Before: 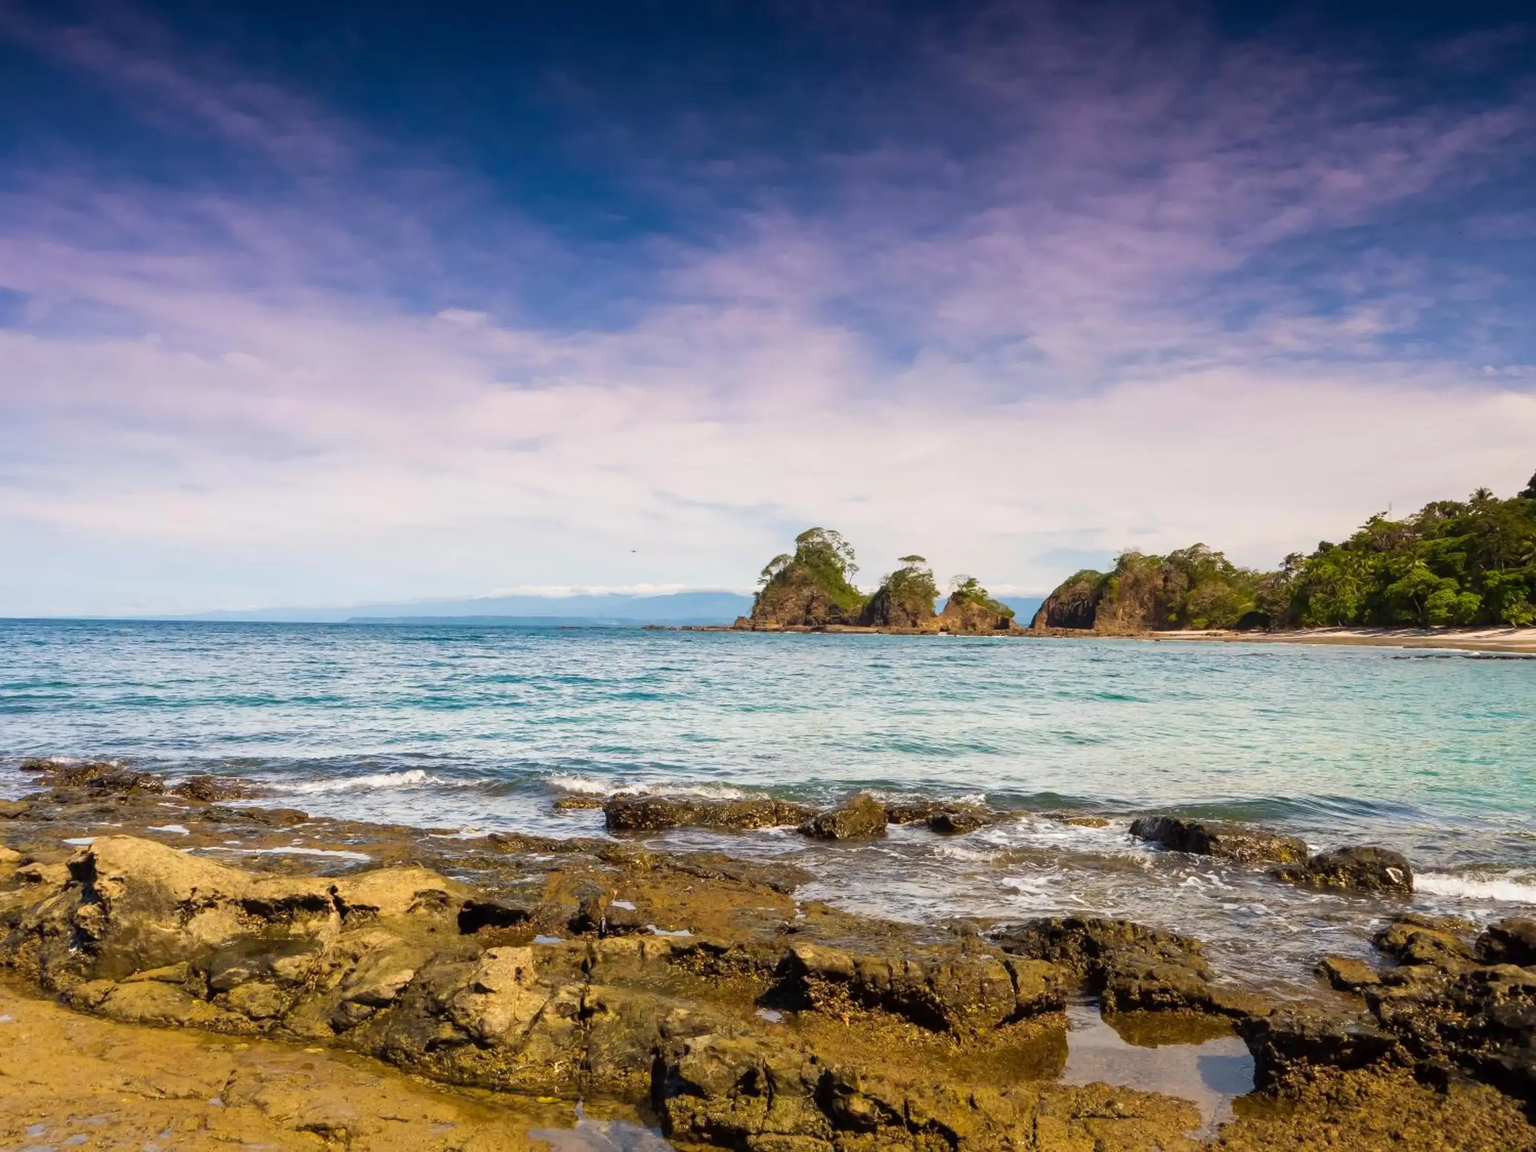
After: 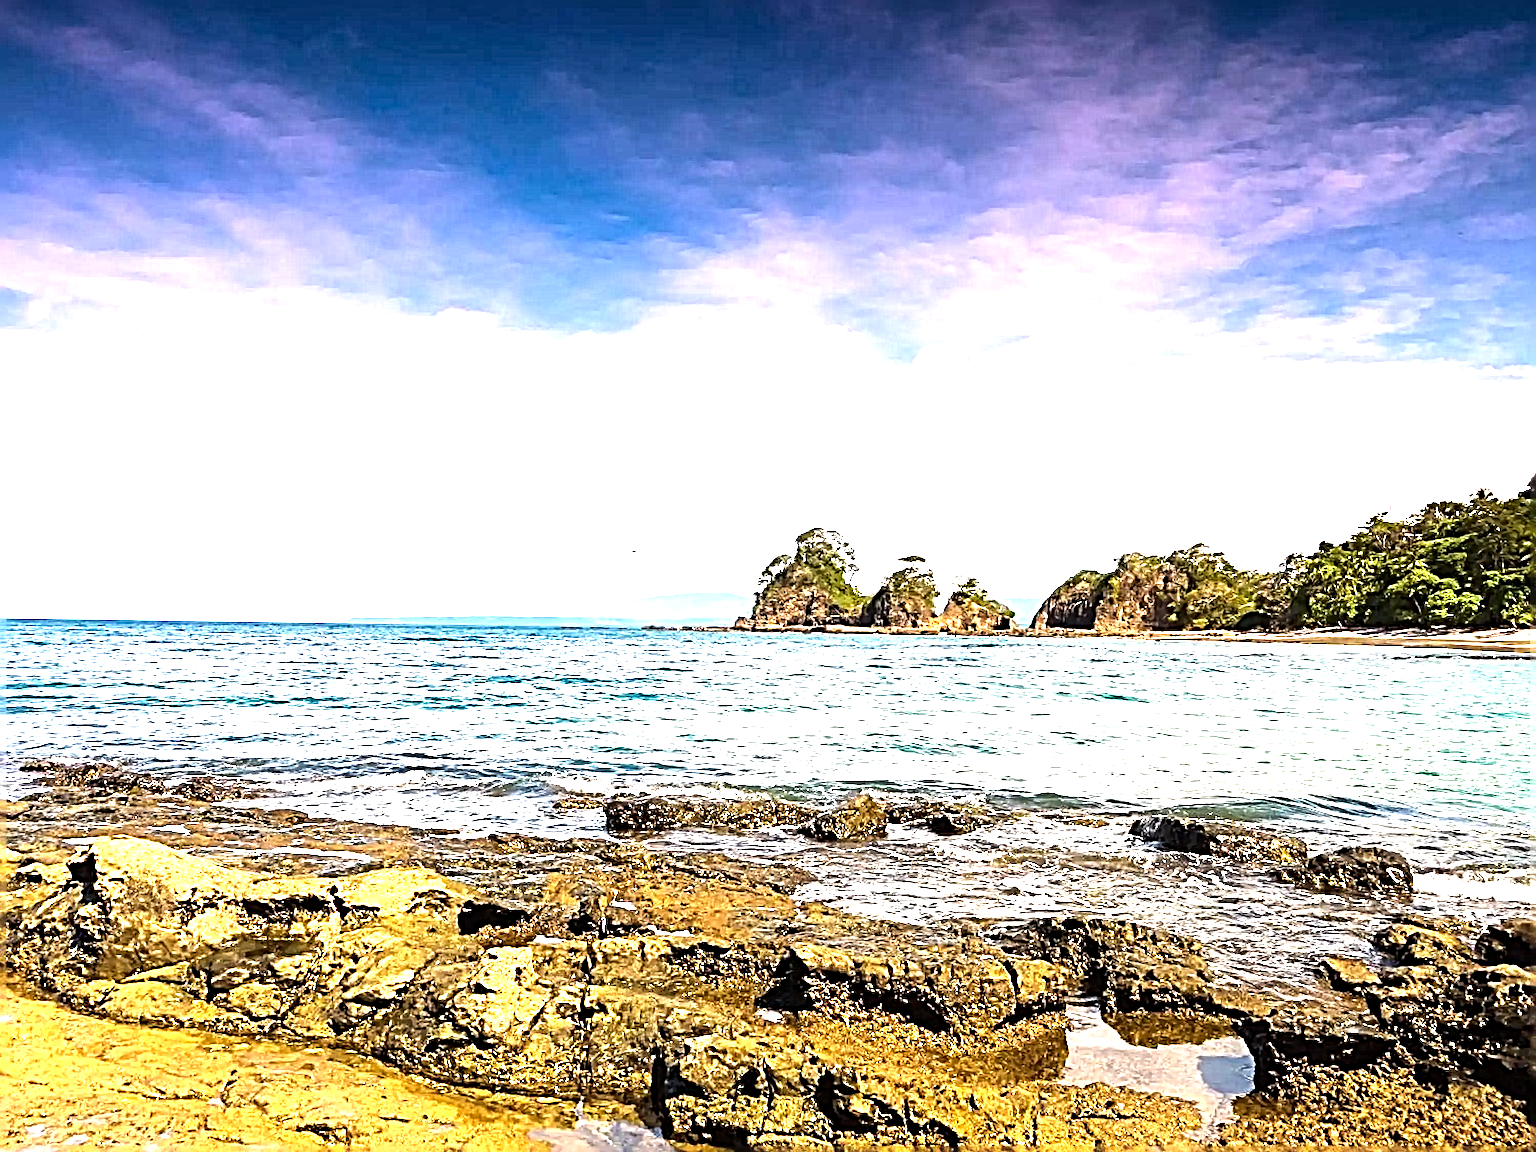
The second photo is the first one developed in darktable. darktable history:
sharpen: radius 6.3, amount 1.8, threshold 0
tone equalizer: -8 EV -0.75 EV, -7 EV -0.7 EV, -6 EV -0.6 EV, -5 EV -0.4 EV, -3 EV 0.4 EV, -2 EV 0.6 EV, -1 EV 0.7 EV, +0 EV 0.75 EV, edges refinement/feathering 500, mask exposure compensation -1.57 EV, preserve details no
exposure: black level correction 0, exposure 1.1 EV, compensate exposure bias true, compensate highlight preservation false
